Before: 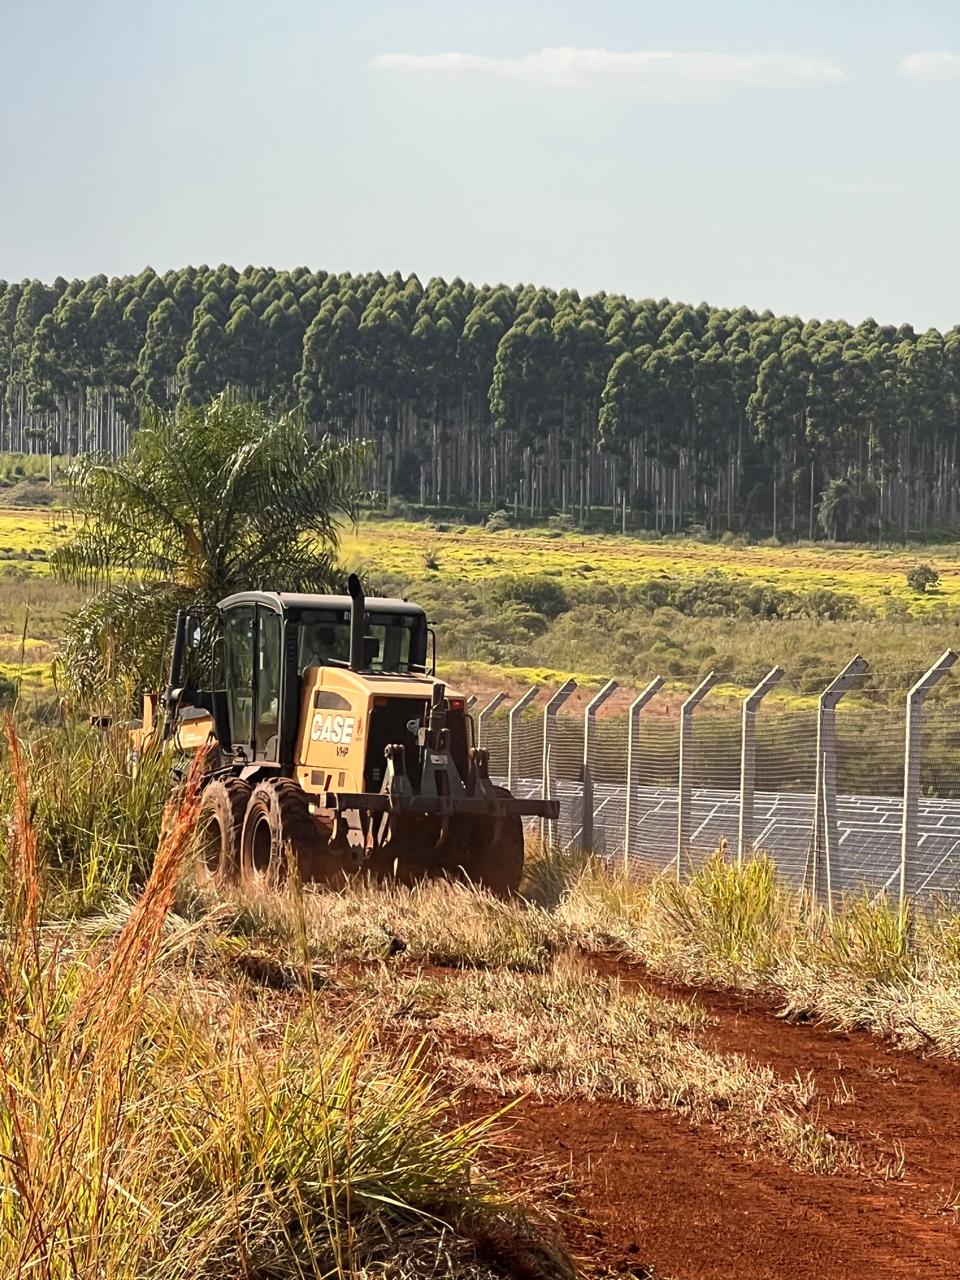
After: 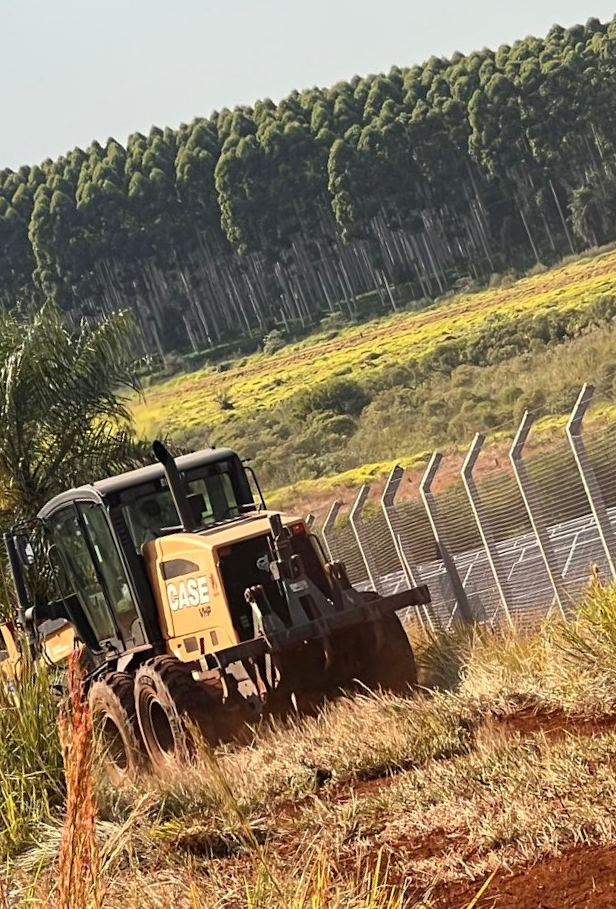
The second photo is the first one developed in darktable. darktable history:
crop and rotate: angle 19.82°, left 6.93%, right 3.628%, bottom 1.088%
